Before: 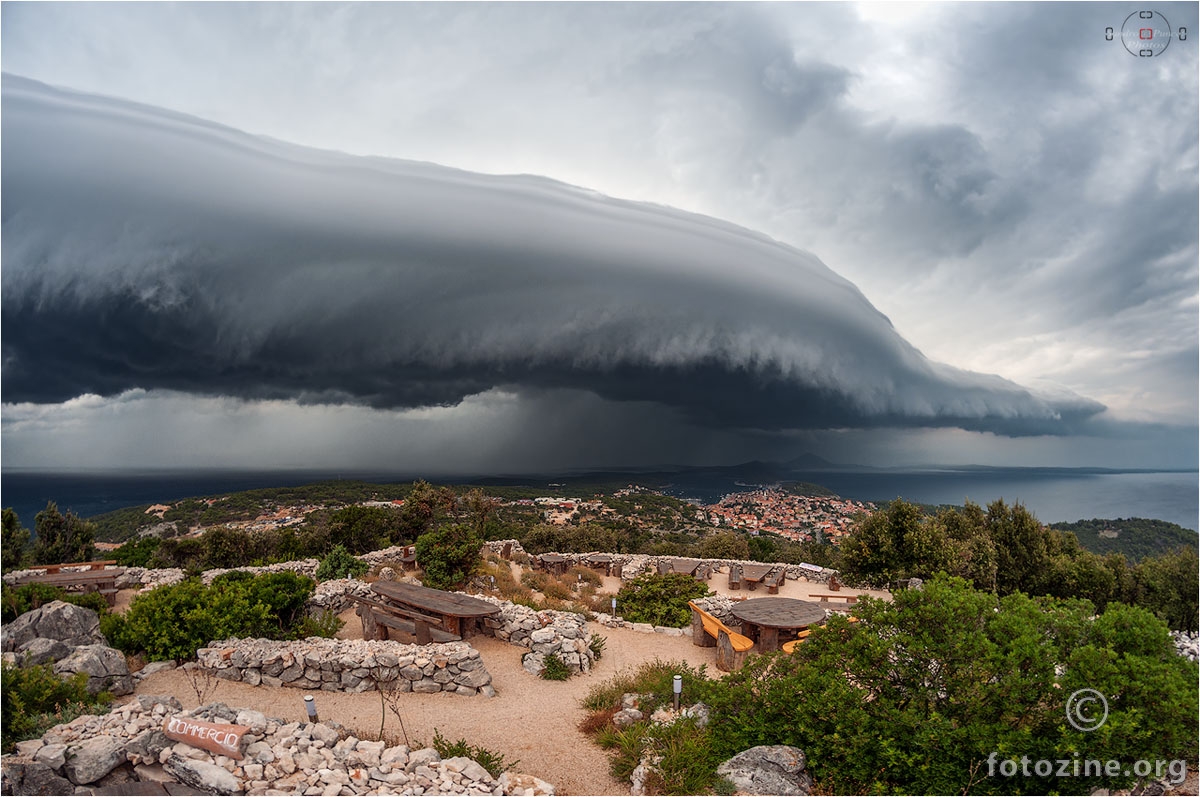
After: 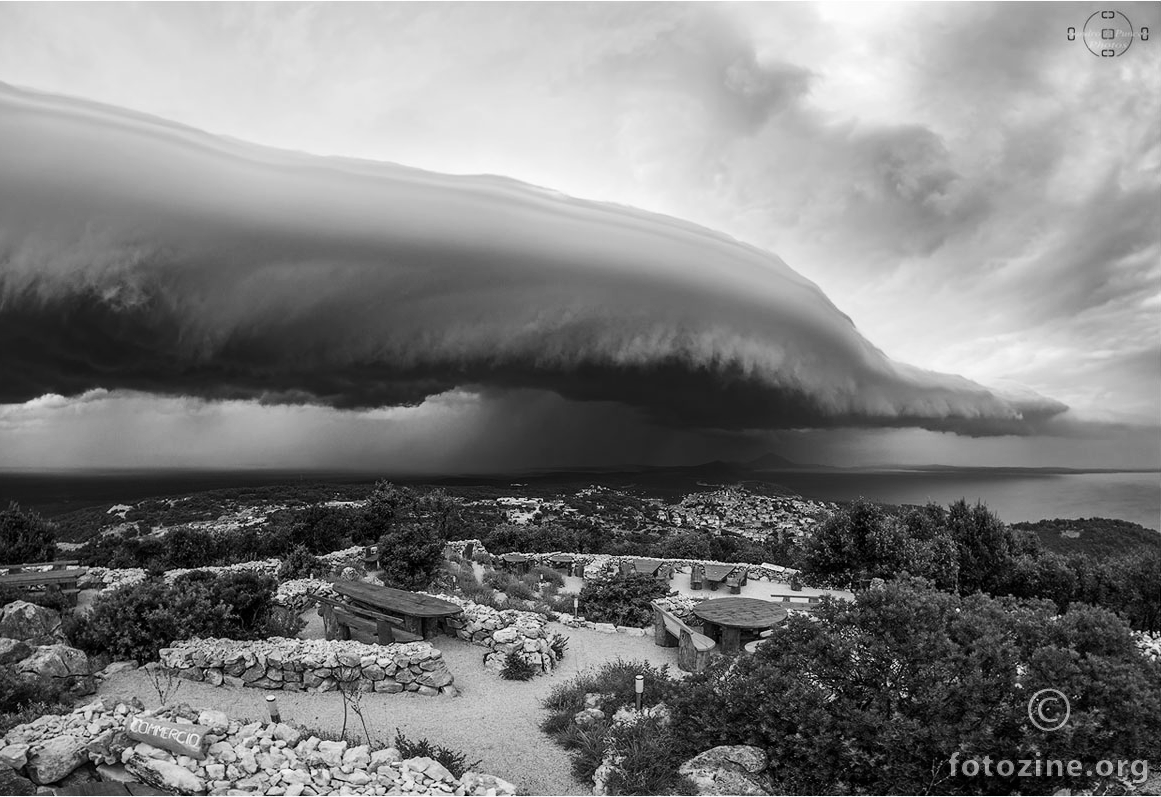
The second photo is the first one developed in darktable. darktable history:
monochrome: size 1
crop and rotate: left 3.238%
contrast brightness saturation: contrast 0.18, saturation 0.3
